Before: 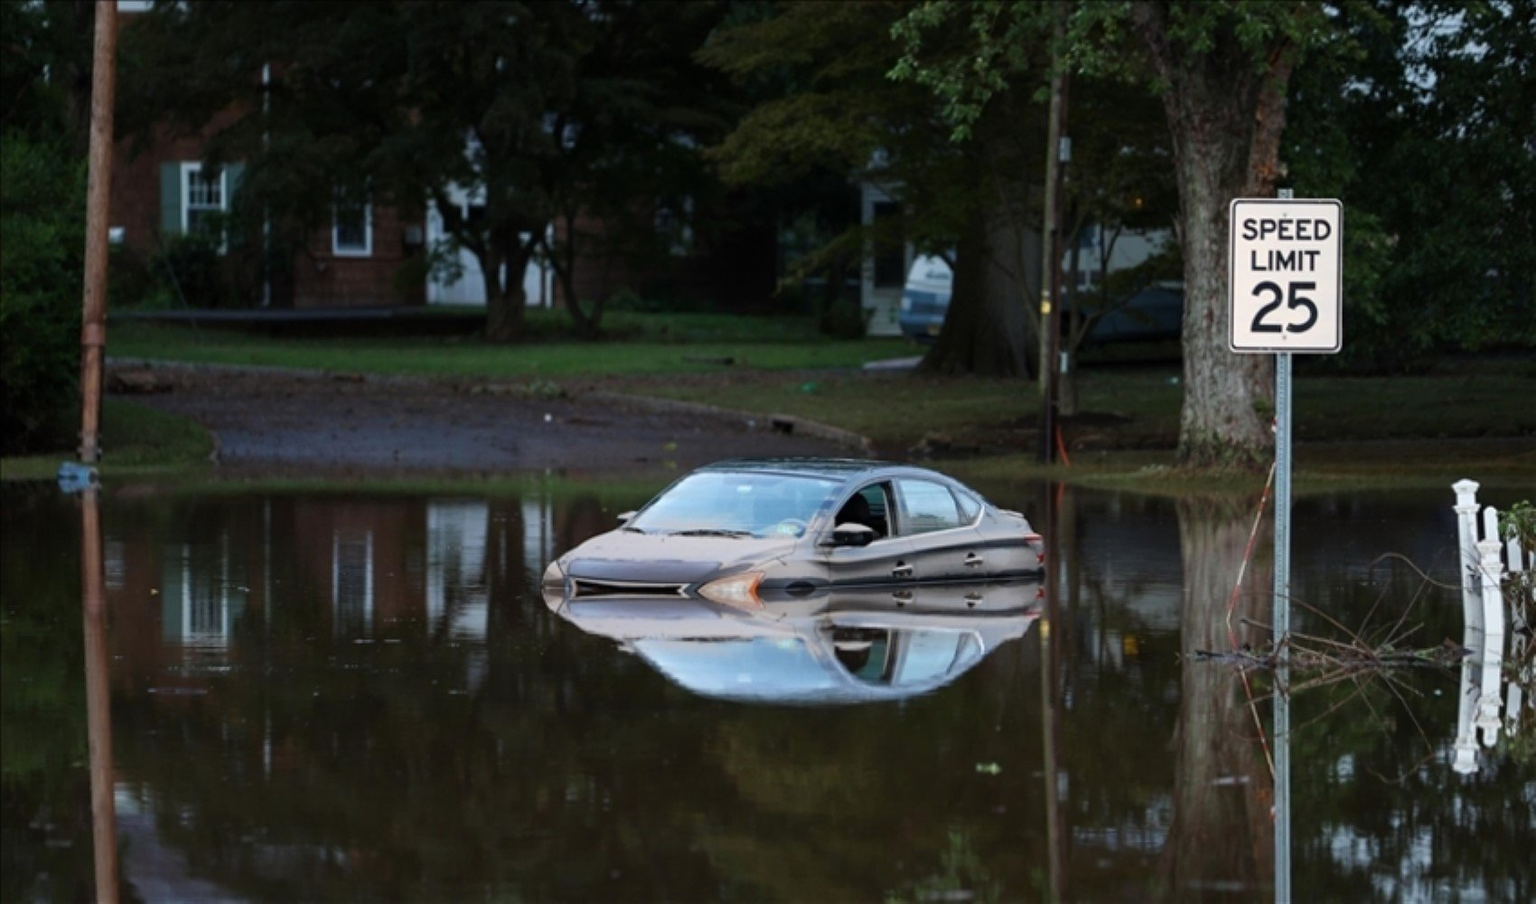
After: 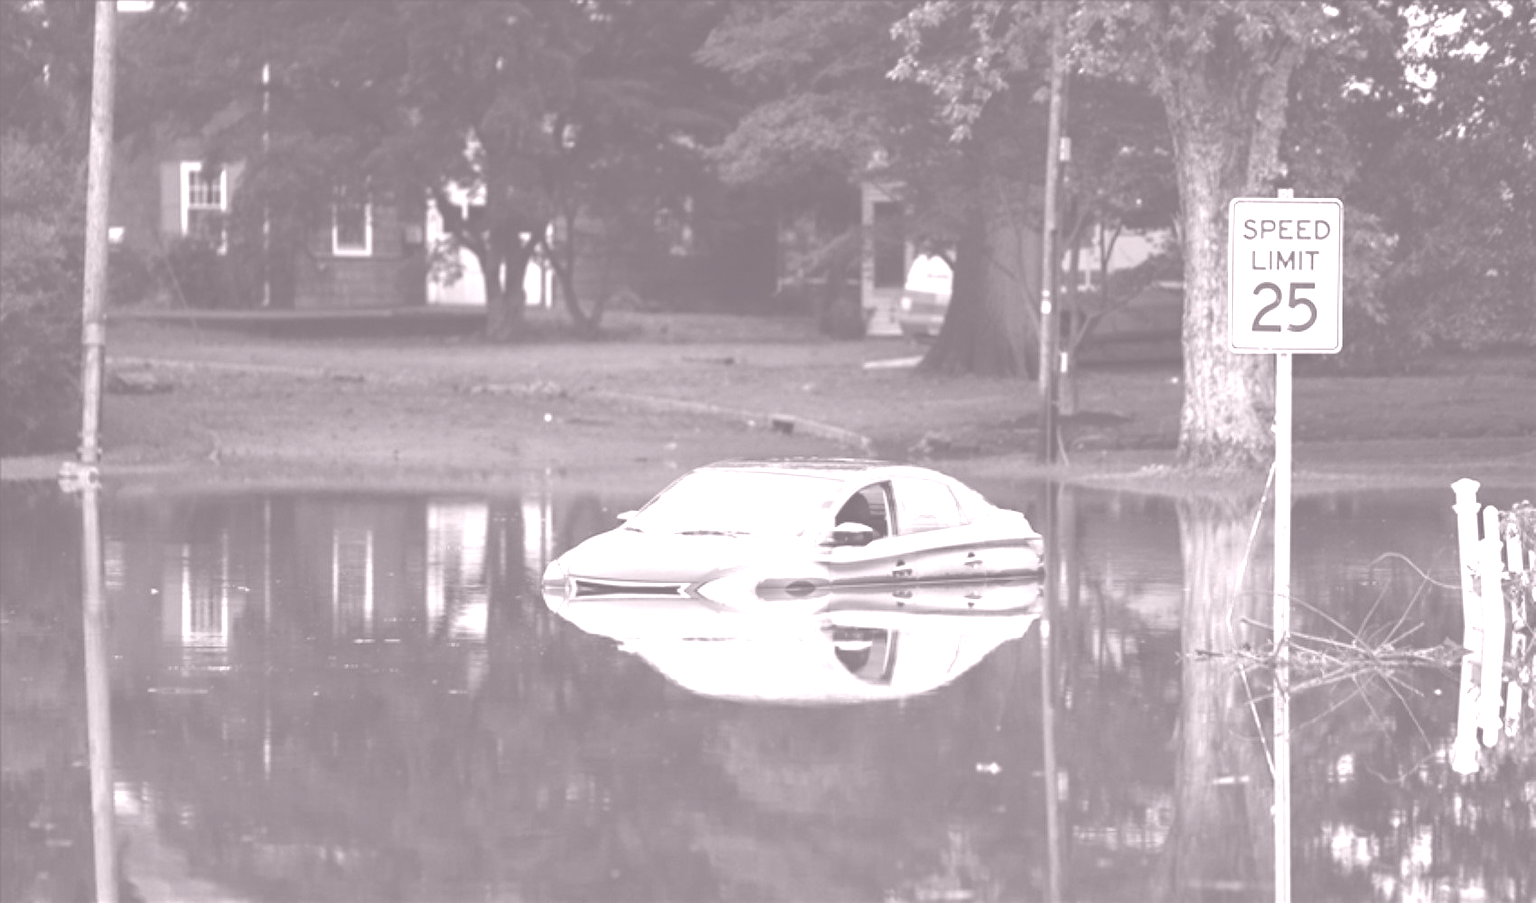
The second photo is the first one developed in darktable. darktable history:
contrast brightness saturation: contrast 0.2, brightness 0.16, saturation 0.22
colorize: hue 25.2°, saturation 83%, source mix 82%, lightness 79%, version 1
color balance rgb: shadows fall-off 101%, linear chroma grading › mid-tones 7.63%, perceptual saturation grading › mid-tones 11.68%, mask middle-gray fulcrum 22.45%, global vibrance 10.11%, saturation formula JzAzBz (2021)
rotate and perspective: automatic cropping off
